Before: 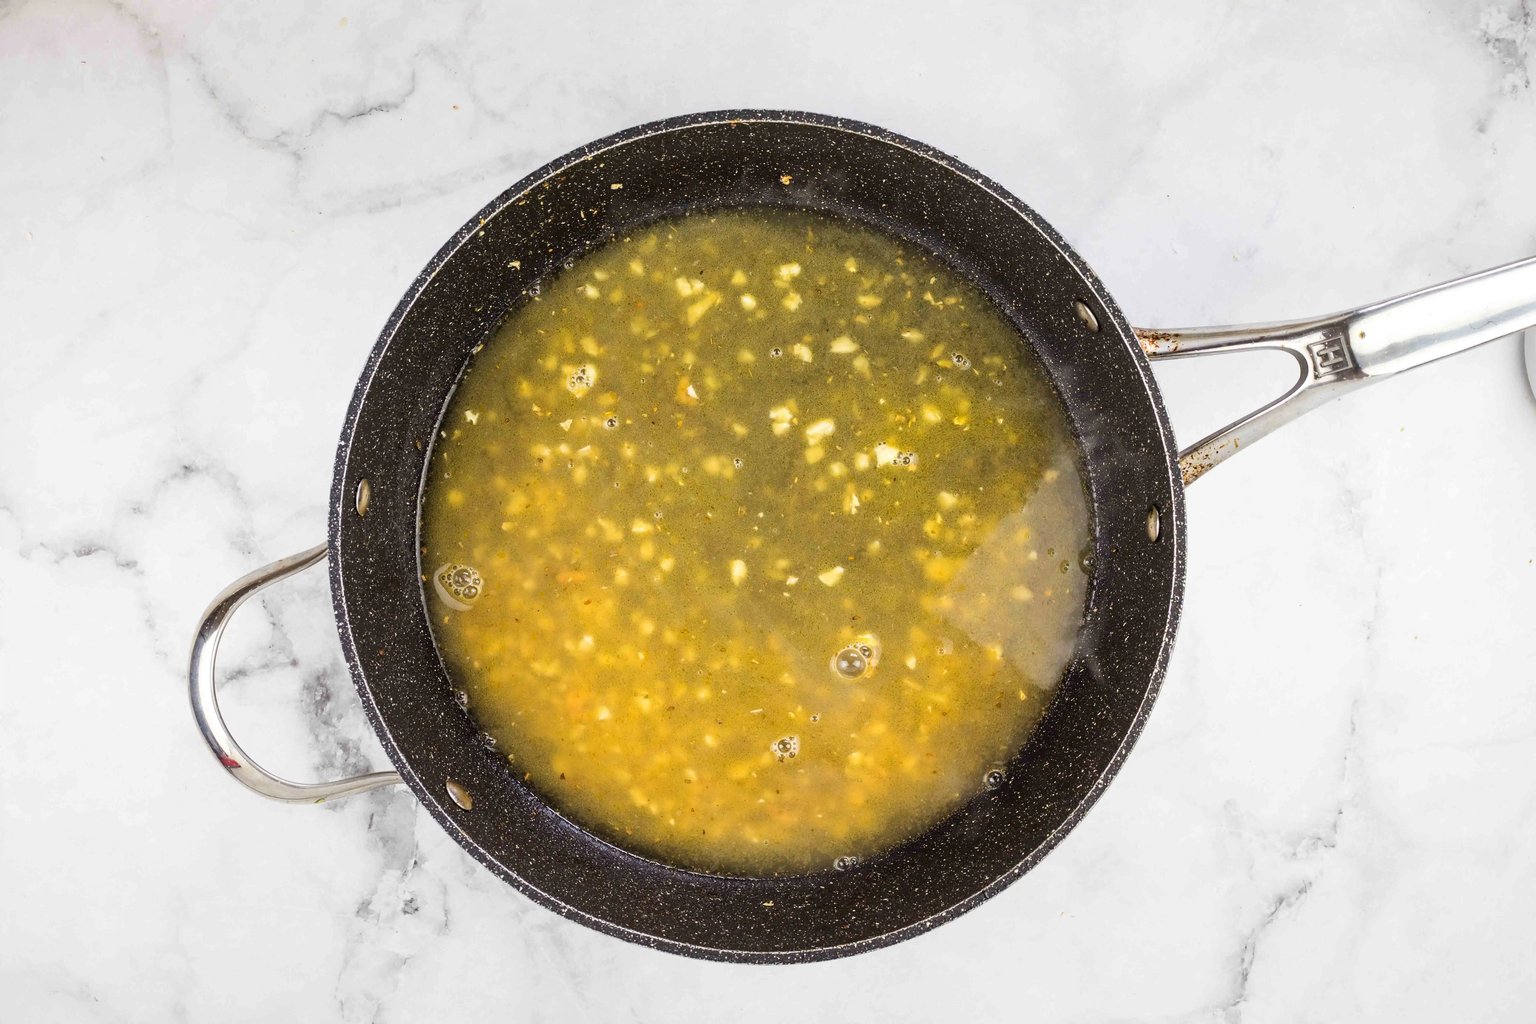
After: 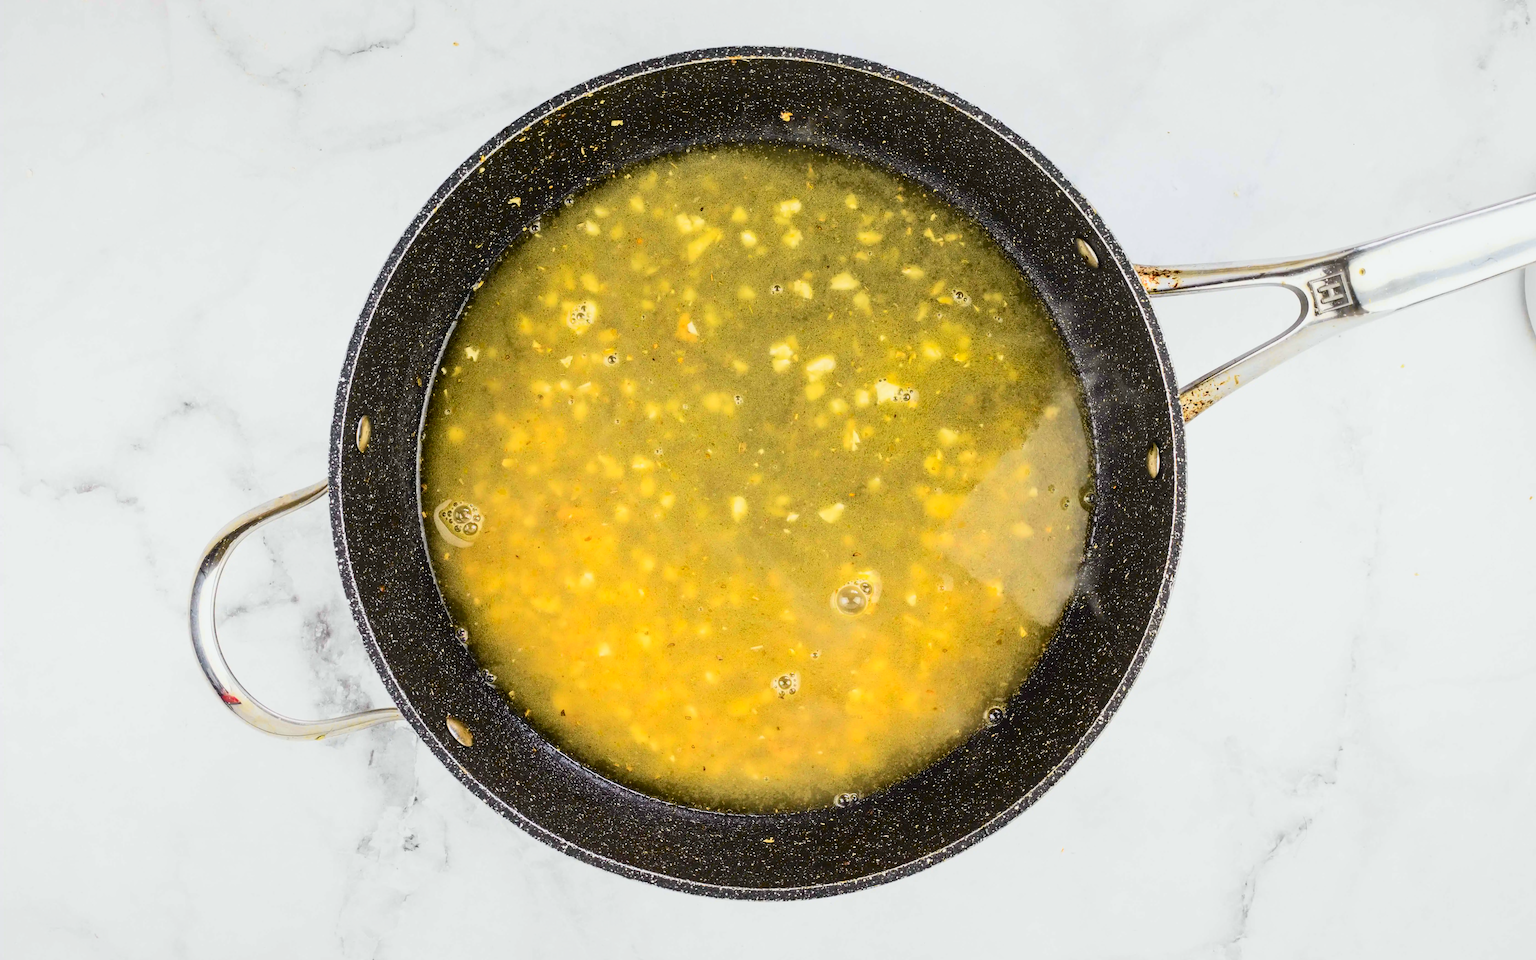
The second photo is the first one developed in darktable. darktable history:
tone curve: curves: ch0 [(0, 0.03) (0.113, 0.087) (0.207, 0.184) (0.515, 0.612) (0.712, 0.793) (1, 0.946)]; ch1 [(0, 0) (0.172, 0.123) (0.317, 0.279) (0.414, 0.382) (0.476, 0.479) (0.505, 0.498) (0.534, 0.534) (0.621, 0.65) (0.709, 0.764) (1, 1)]; ch2 [(0, 0) (0.411, 0.424) (0.505, 0.505) (0.521, 0.524) (0.537, 0.57) (0.65, 0.699) (1, 1)], color space Lab, independent channels, preserve colors none
crop and rotate: top 6.25%
shadows and highlights: shadows 12, white point adjustment 1.2, highlights -0.36, soften with gaussian
